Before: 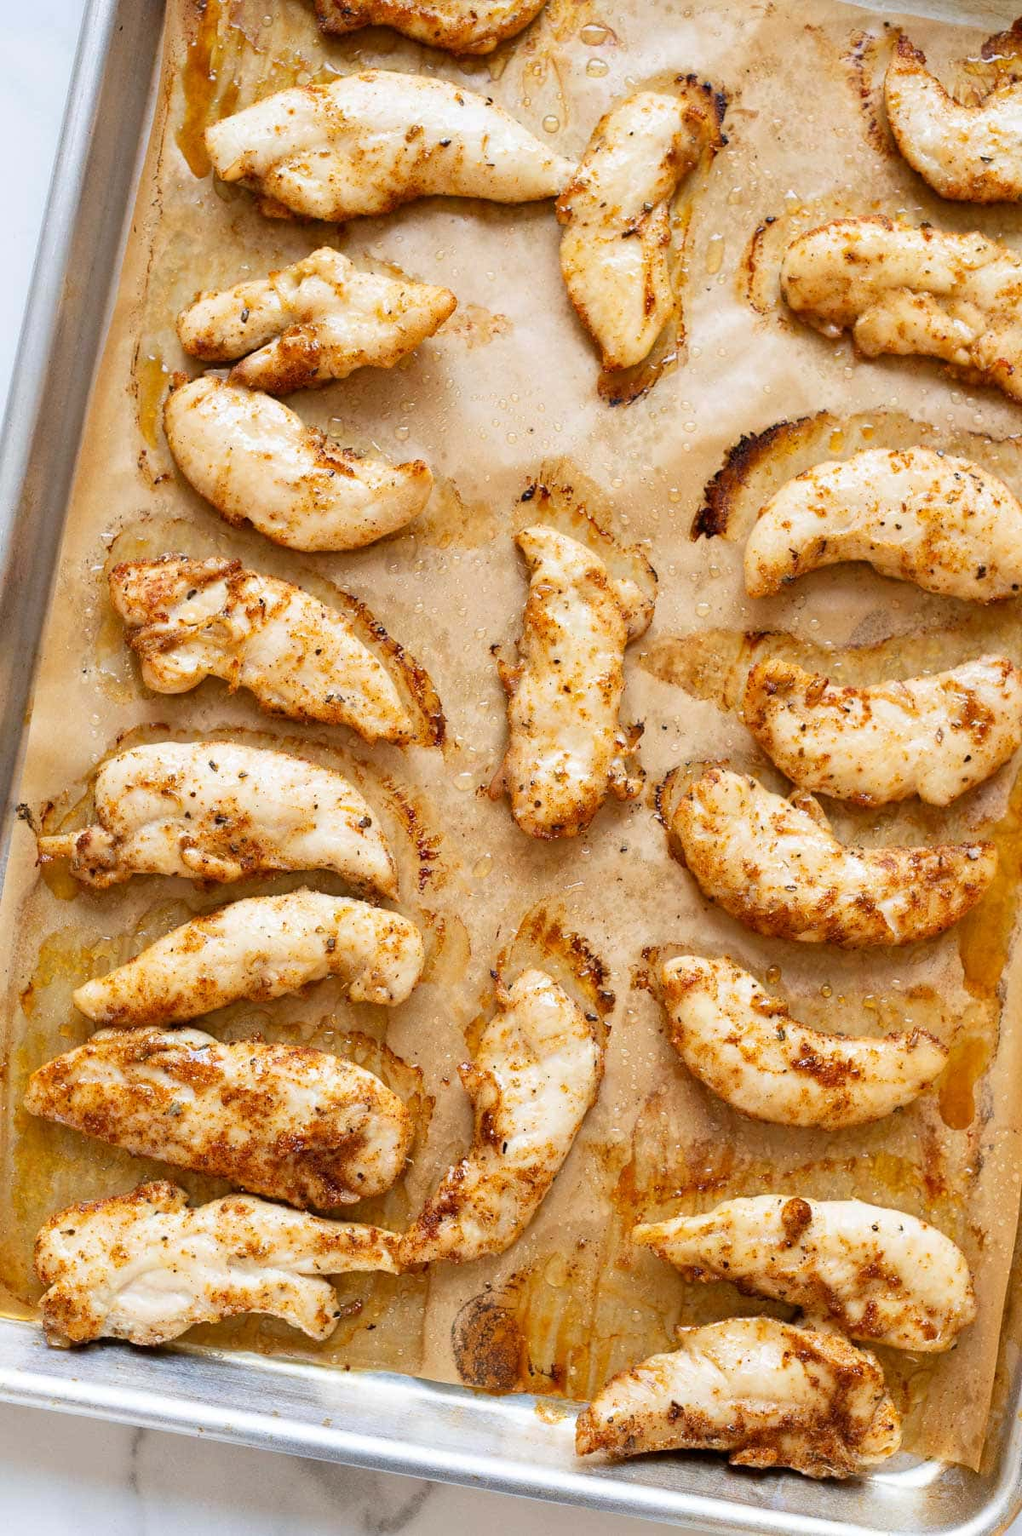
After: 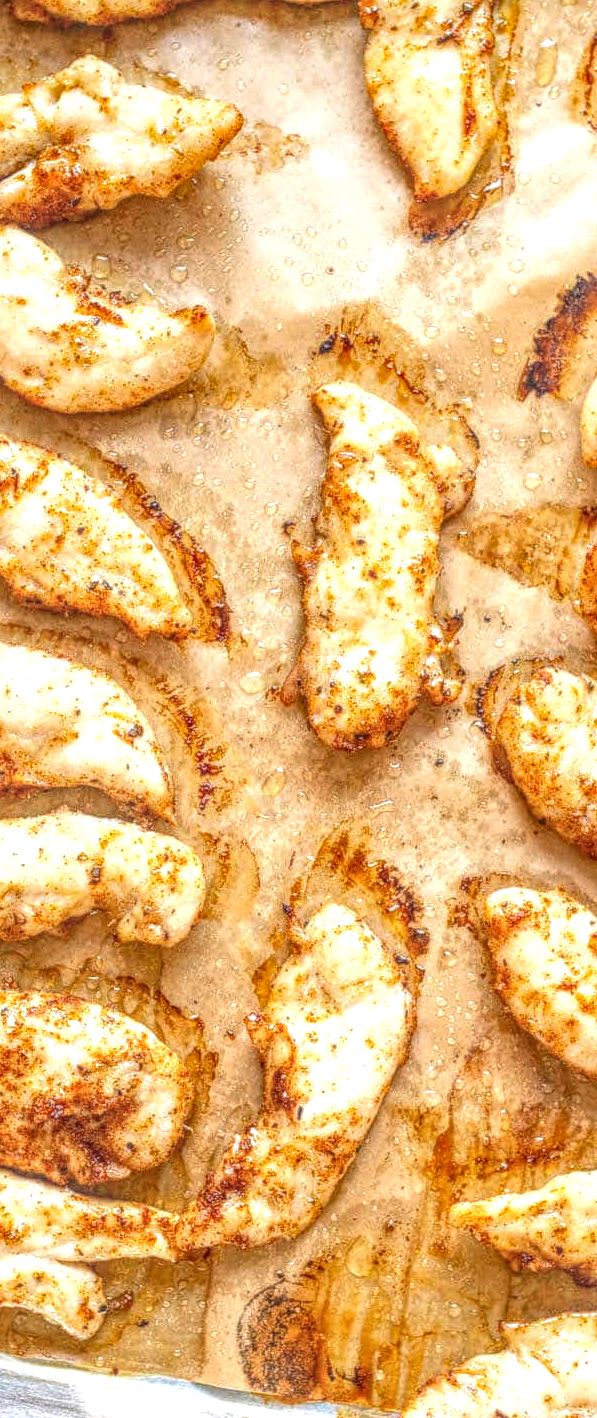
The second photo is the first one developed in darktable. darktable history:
crop and rotate: angle 0.02°, left 24.452%, top 13.059%, right 25.762%, bottom 8.277%
local contrast: highlights 5%, shadows 1%, detail 201%, midtone range 0.251
exposure: exposure 0.558 EV, compensate exposure bias true, compensate highlight preservation false
